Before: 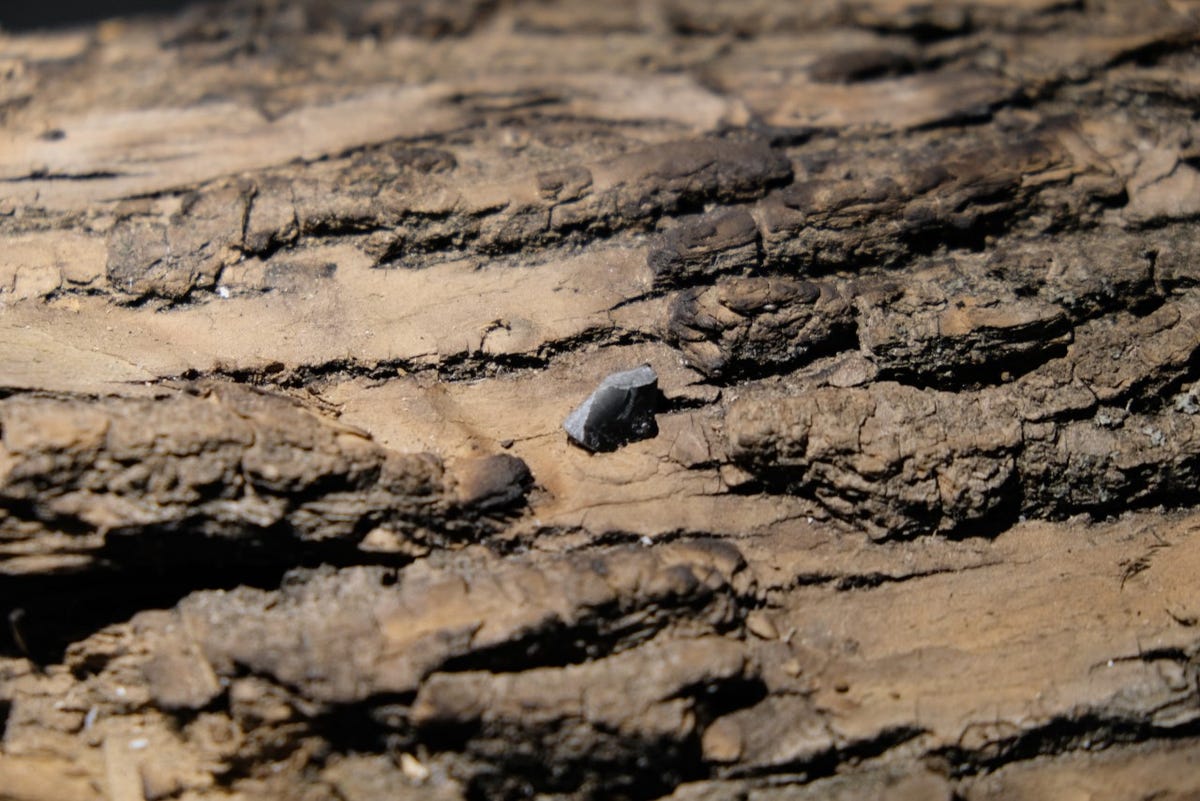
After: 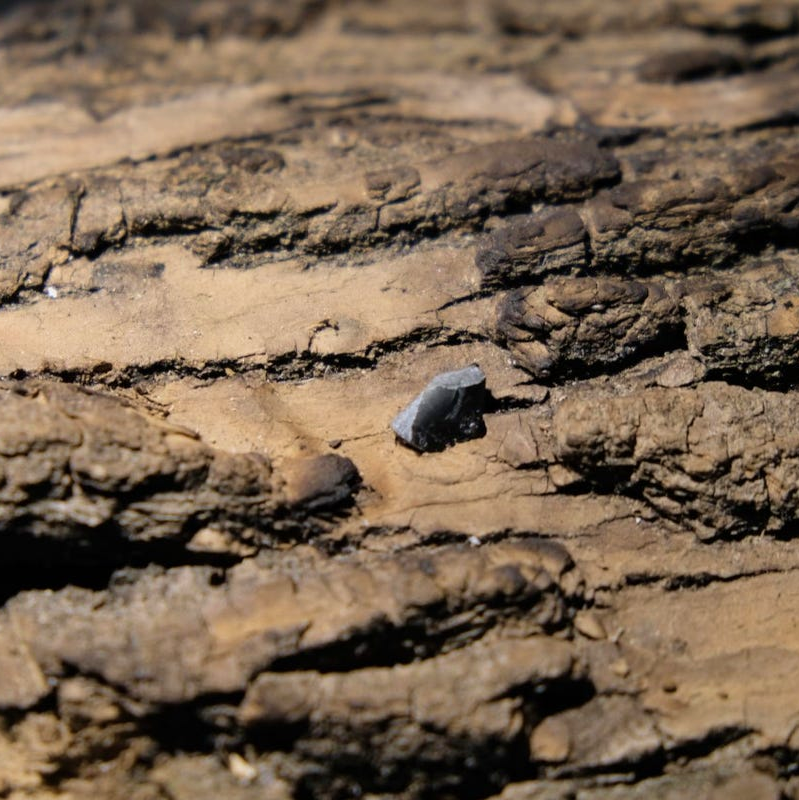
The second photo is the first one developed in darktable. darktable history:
crop and rotate: left 14.362%, right 18.994%
velvia: on, module defaults
